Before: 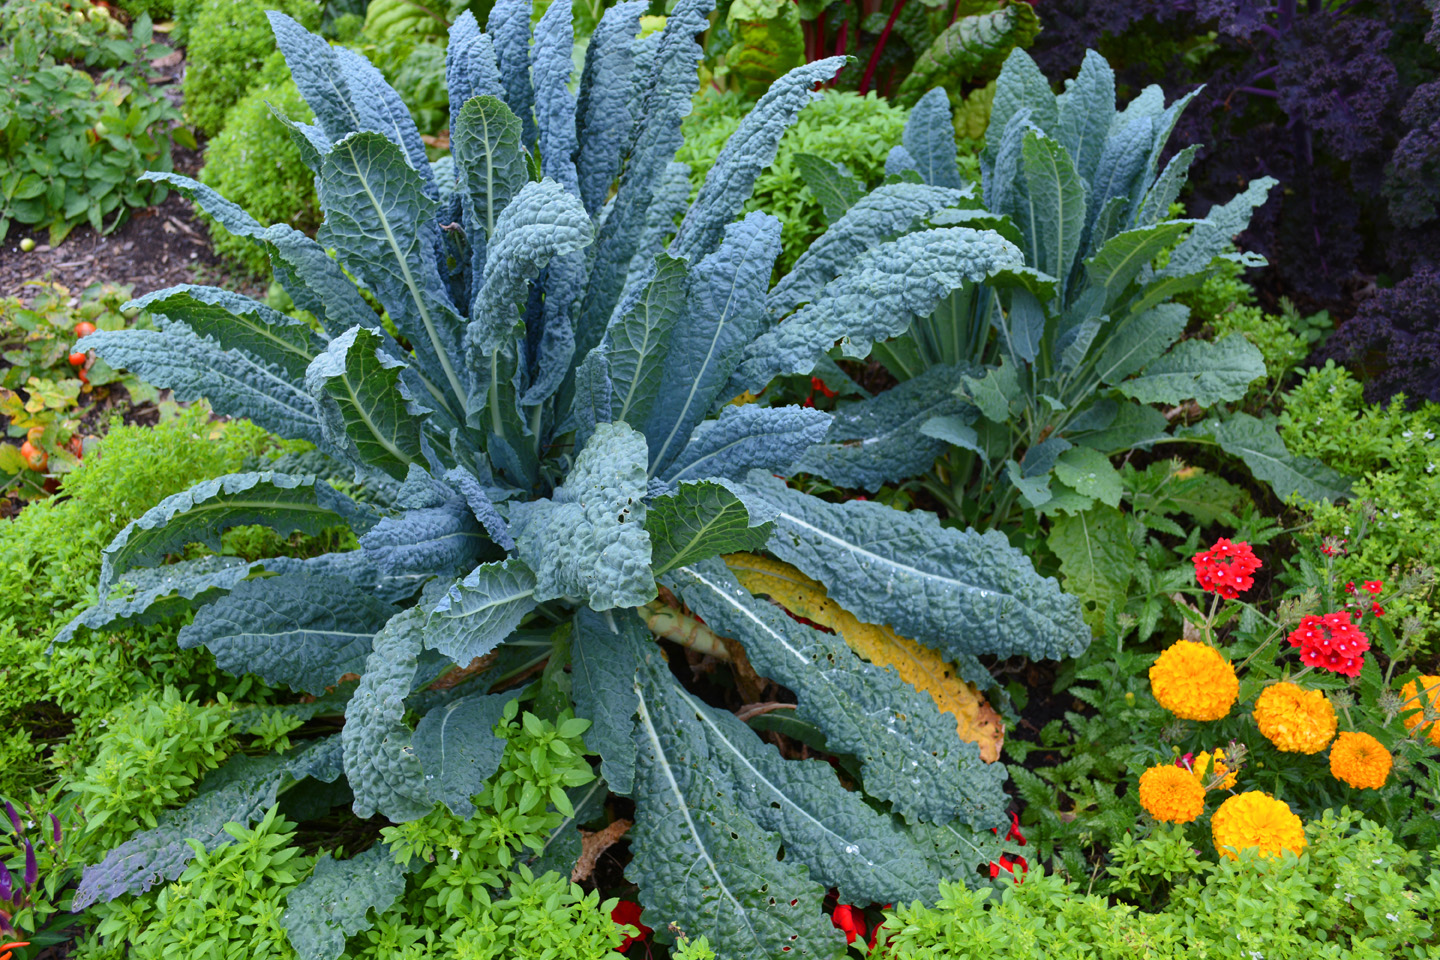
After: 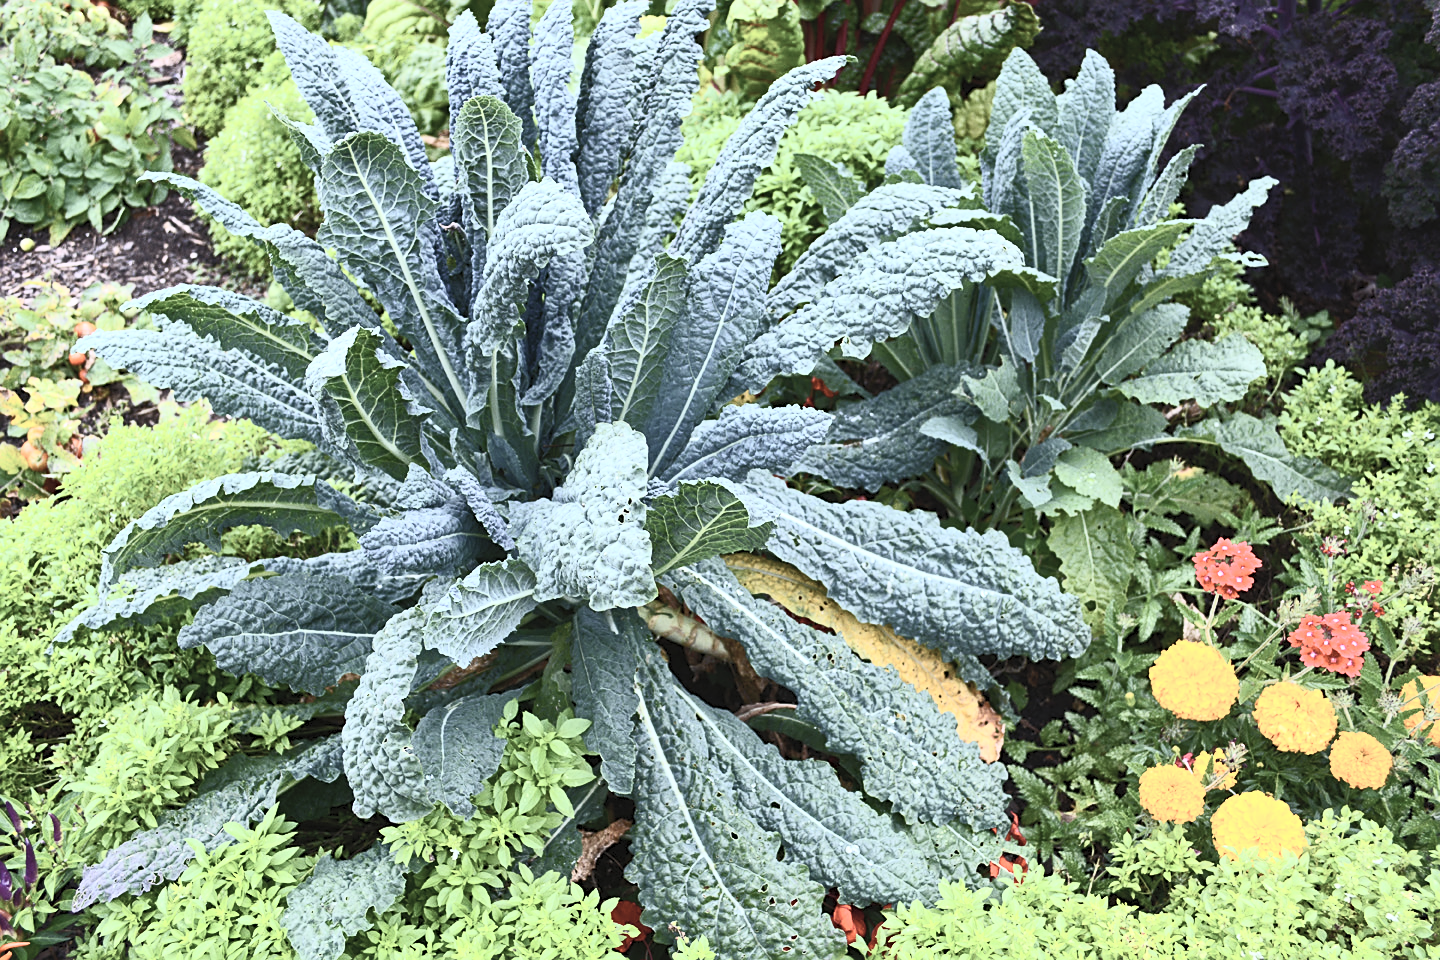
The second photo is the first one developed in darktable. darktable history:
contrast brightness saturation: contrast 0.57, brightness 0.57, saturation -0.34
sharpen: on, module defaults
